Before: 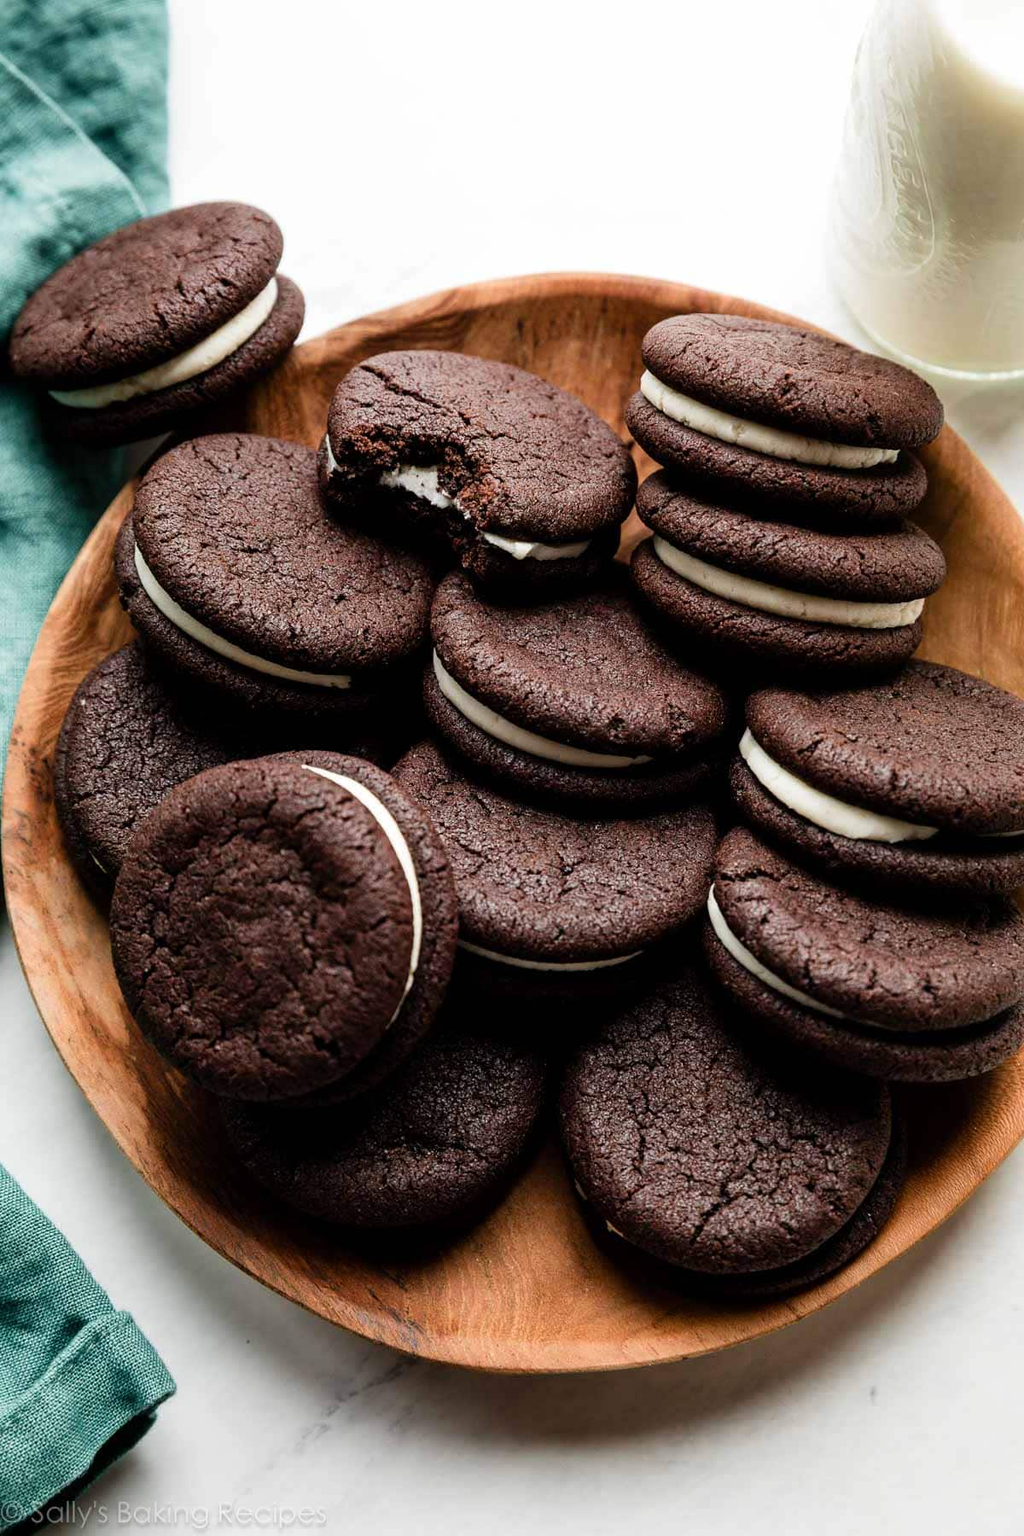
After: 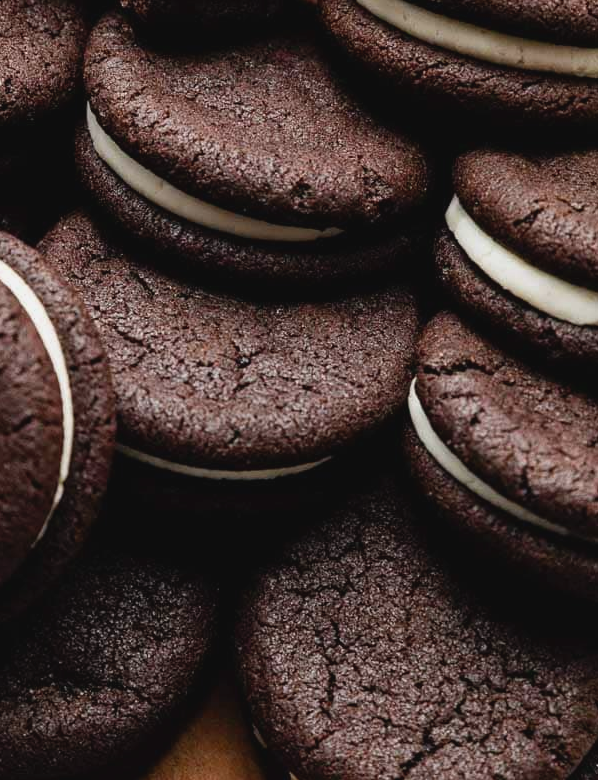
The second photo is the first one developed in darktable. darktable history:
contrast brightness saturation: contrast -0.087, brightness -0.034, saturation -0.112
crop: left 35.161%, top 36.588%, right 14.991%, bottom 20.044%
